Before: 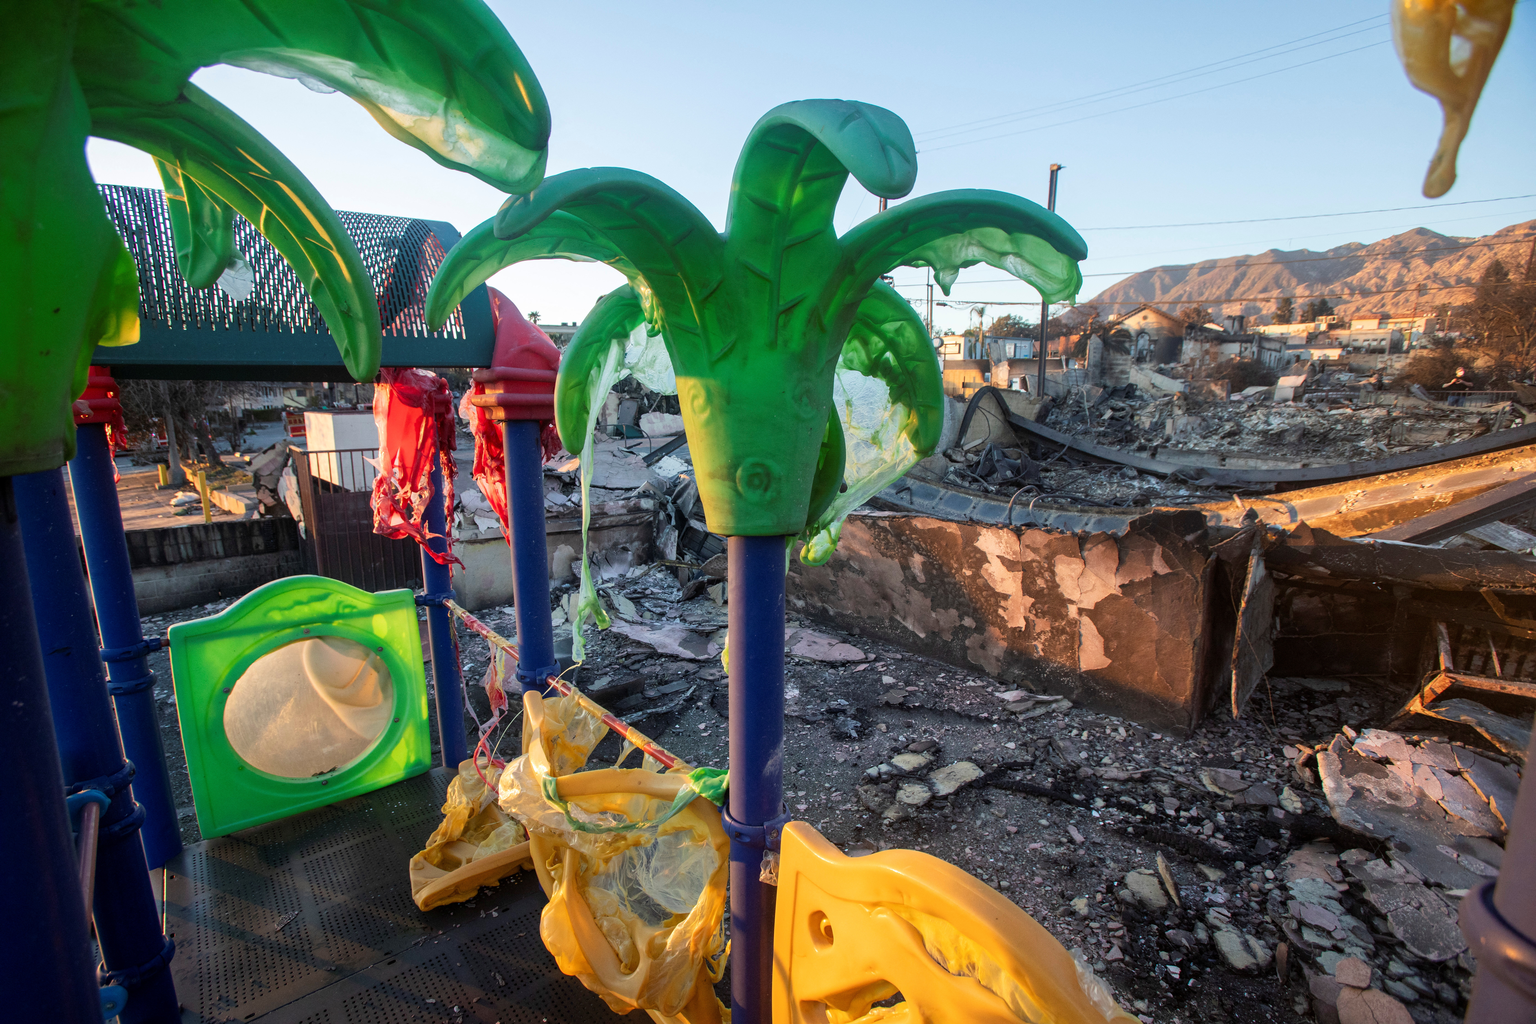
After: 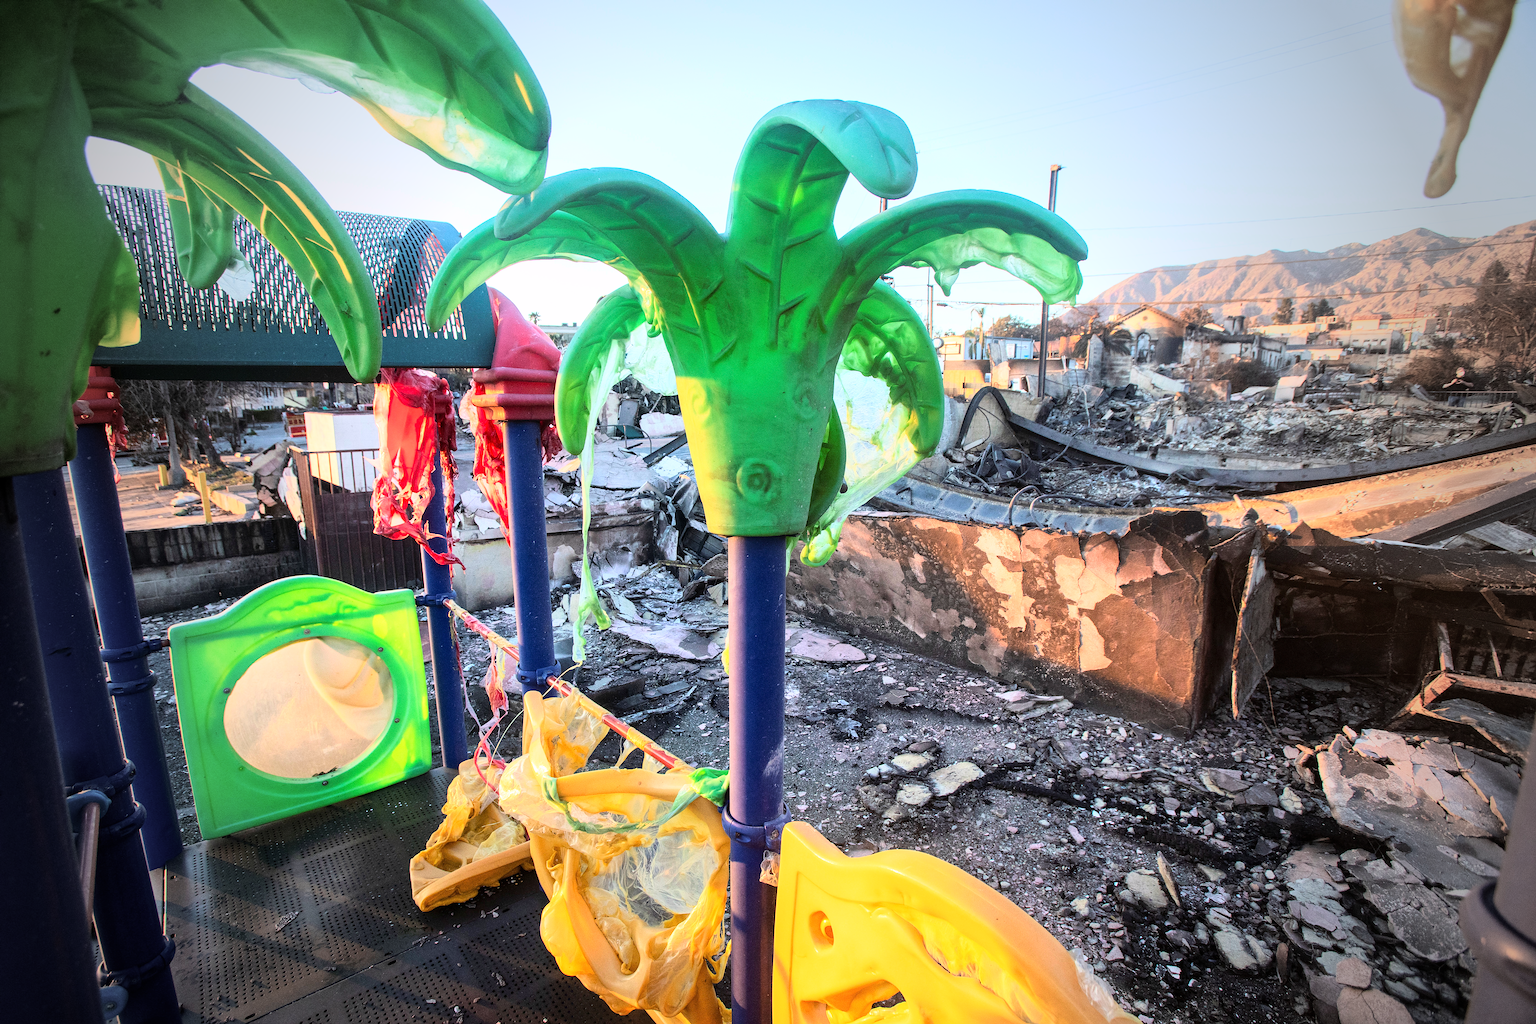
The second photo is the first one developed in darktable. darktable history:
base curve: curves: ch0 [(0, 0) (0.018, 0.026) (0.143, 0.37) (0.33, 0.731) (0.458, 0.853) (0.735, 0.965) (0.905, 0.986) (1, 1)]
white balance: red 1.009, blue 1.027
vignetting: fall-off start 64.63%, center (-0.034, 0.148), width/height ratio 0.881
sharpen: on, module defaults
